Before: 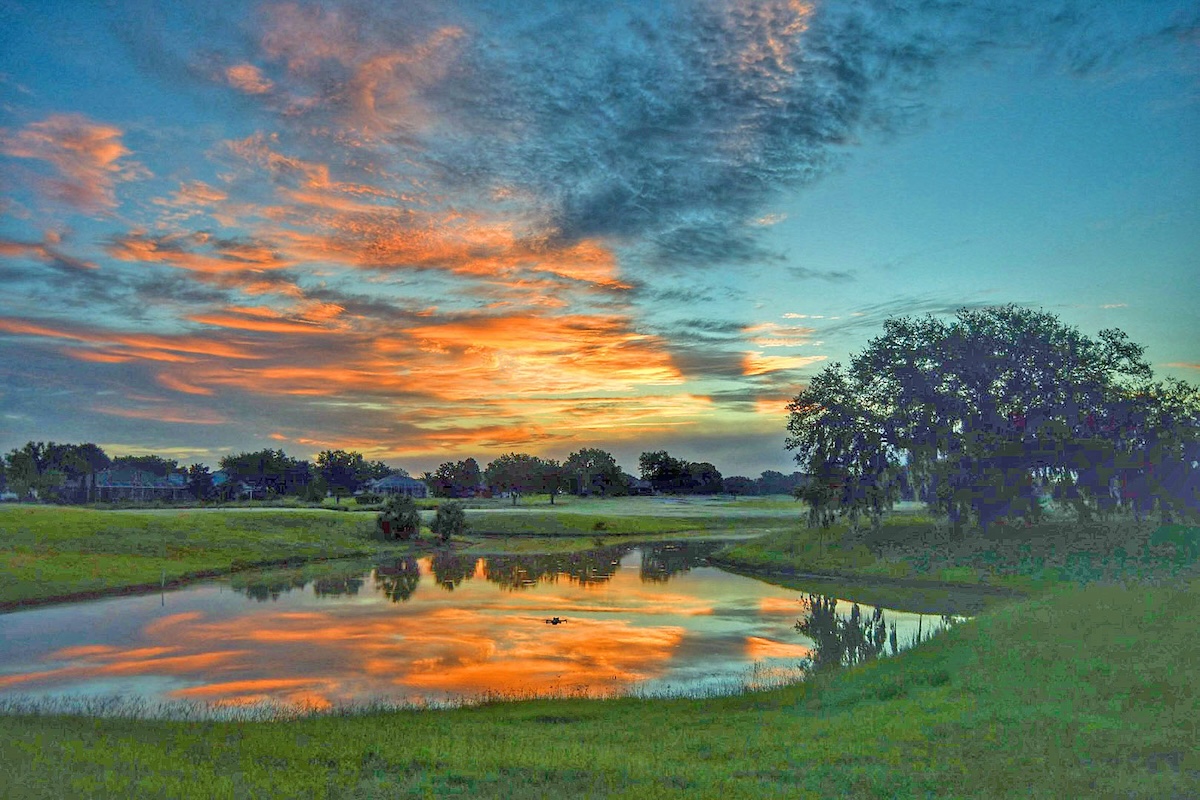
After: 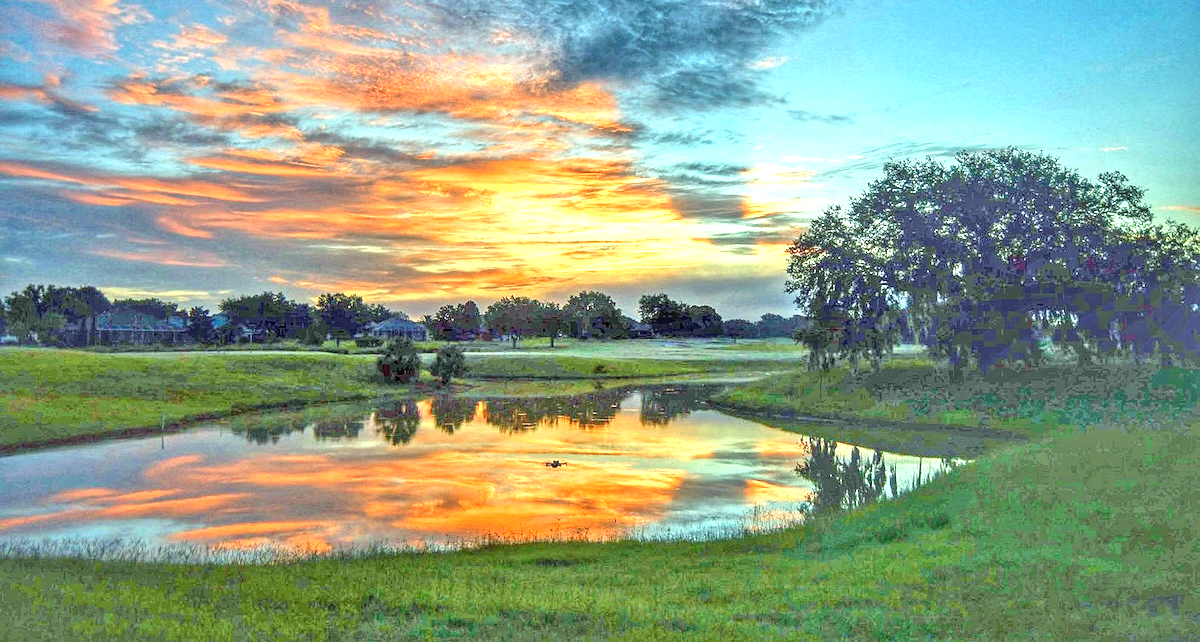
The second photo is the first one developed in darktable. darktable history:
local contrast: on, module defaults
crop and rotate: top 19.735%
tone equalizer: -8 EV -1.07 EV, -7 EV -1.03 EV, -6 EV -0.885 EV, -5 EV -0.558 EV, -3 EV 0.555 EV, -2 EV 0.879 EV, -1 EV 0.99 EV, +0 EV 1.07 EV, smoothing diameter 24.96%, edges refinement/feathering 7.49, preserve details guided filter
